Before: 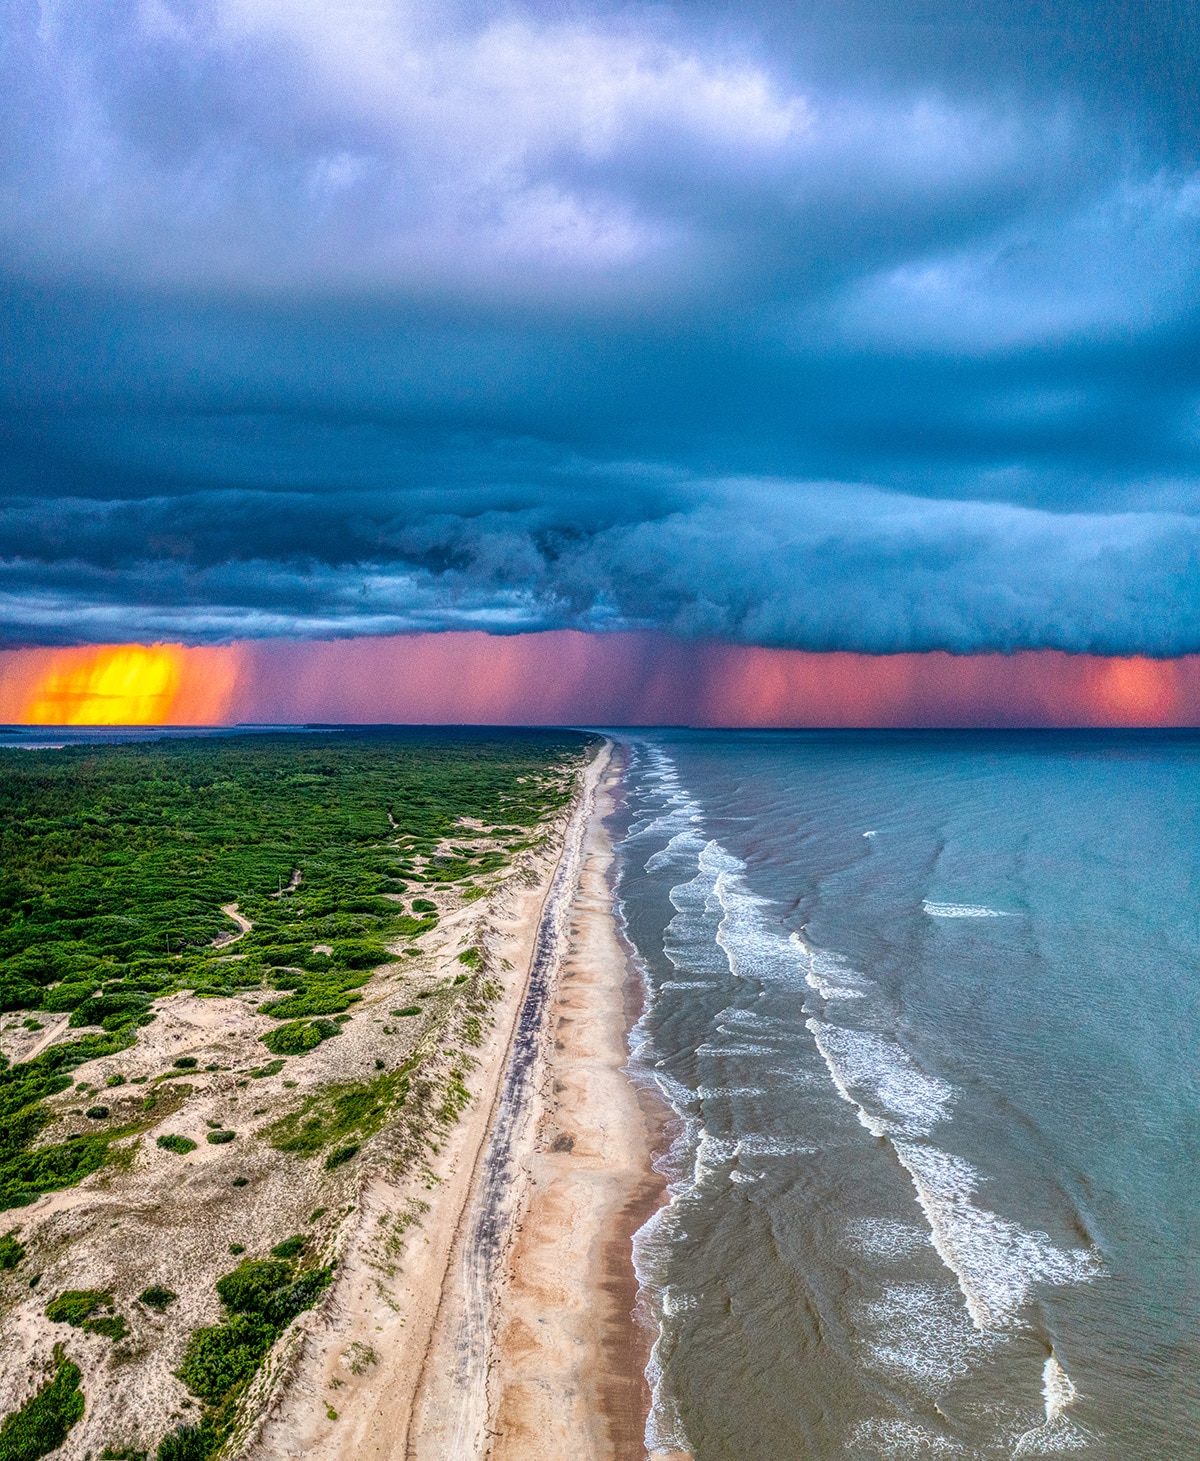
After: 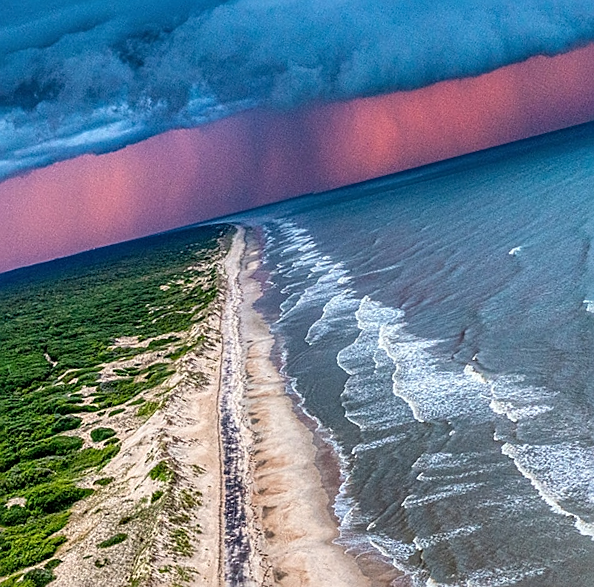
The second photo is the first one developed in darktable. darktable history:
rotate and perspective: rotation -14.8°, crop left 0.1, crop right 0.903, crop top 0.25, crop bottom 0.748
sharpen: on, module defaults
crop: left 31.379%, top 24.658%, right 20.326%, bottom 6.628%
shadows and highlights: low approximation 0.01, soften with gaussian
